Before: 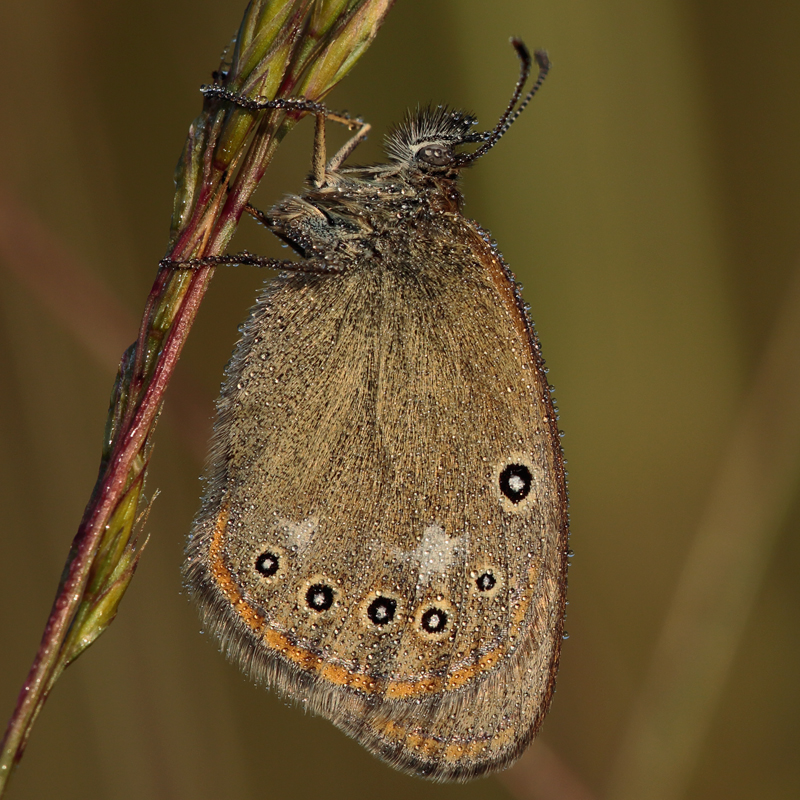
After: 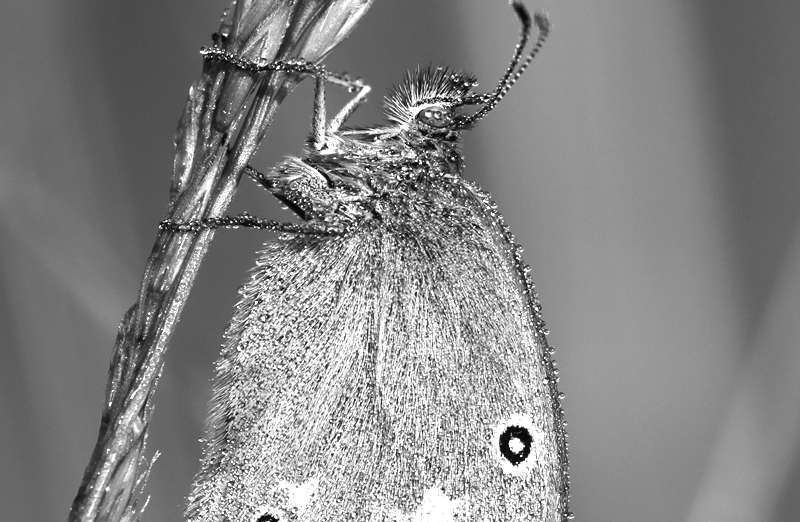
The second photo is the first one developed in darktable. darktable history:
crop and rotate: top 4.801%, bottom 29.945%
exposure: black level correction 0, exposure 1.461 EV, compensate highlight preservation false
tone equalizer: -8 EV -0.382 EV, -7 EV -0.361 EV, -6 EV -0.352 EV, -5 EV -0.237 EV, -3 EV 0.208 EV, -2 EV 0.361 EV, -1 EV 0.407 EV, +0 EV 0.445 EV, mask exposure compensation -0.487 EV
color calibration: output gray [0.23, 0.37, 0.4, 0], illuminant custom, x 0.372, y 0.383, temperature 4279.31 K
